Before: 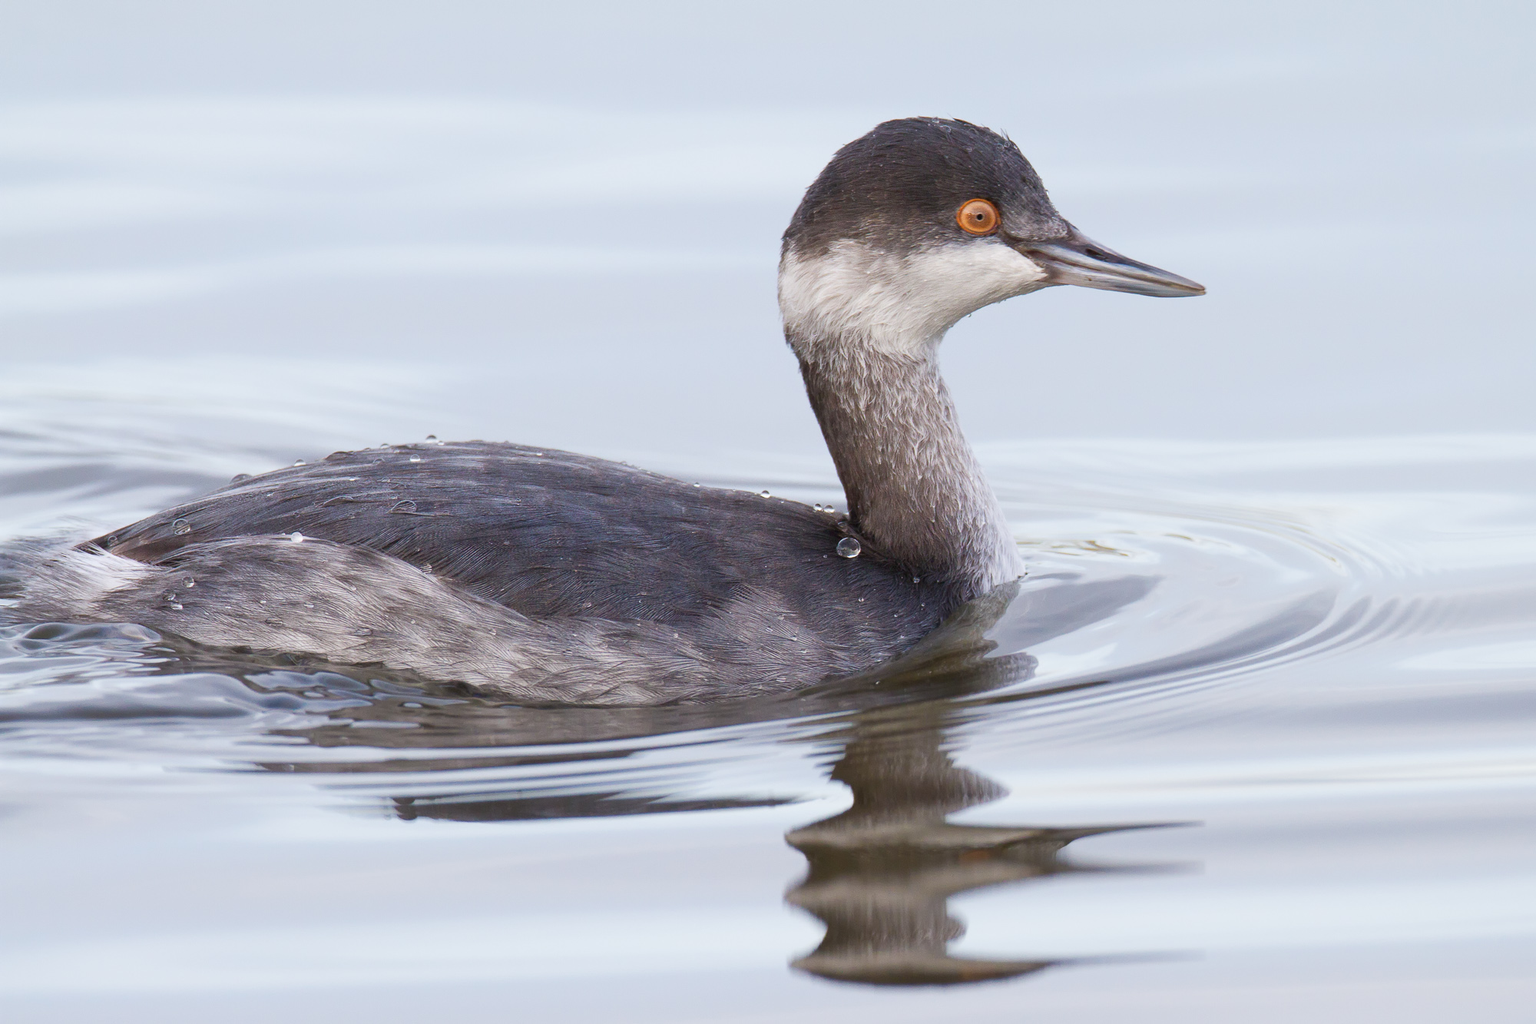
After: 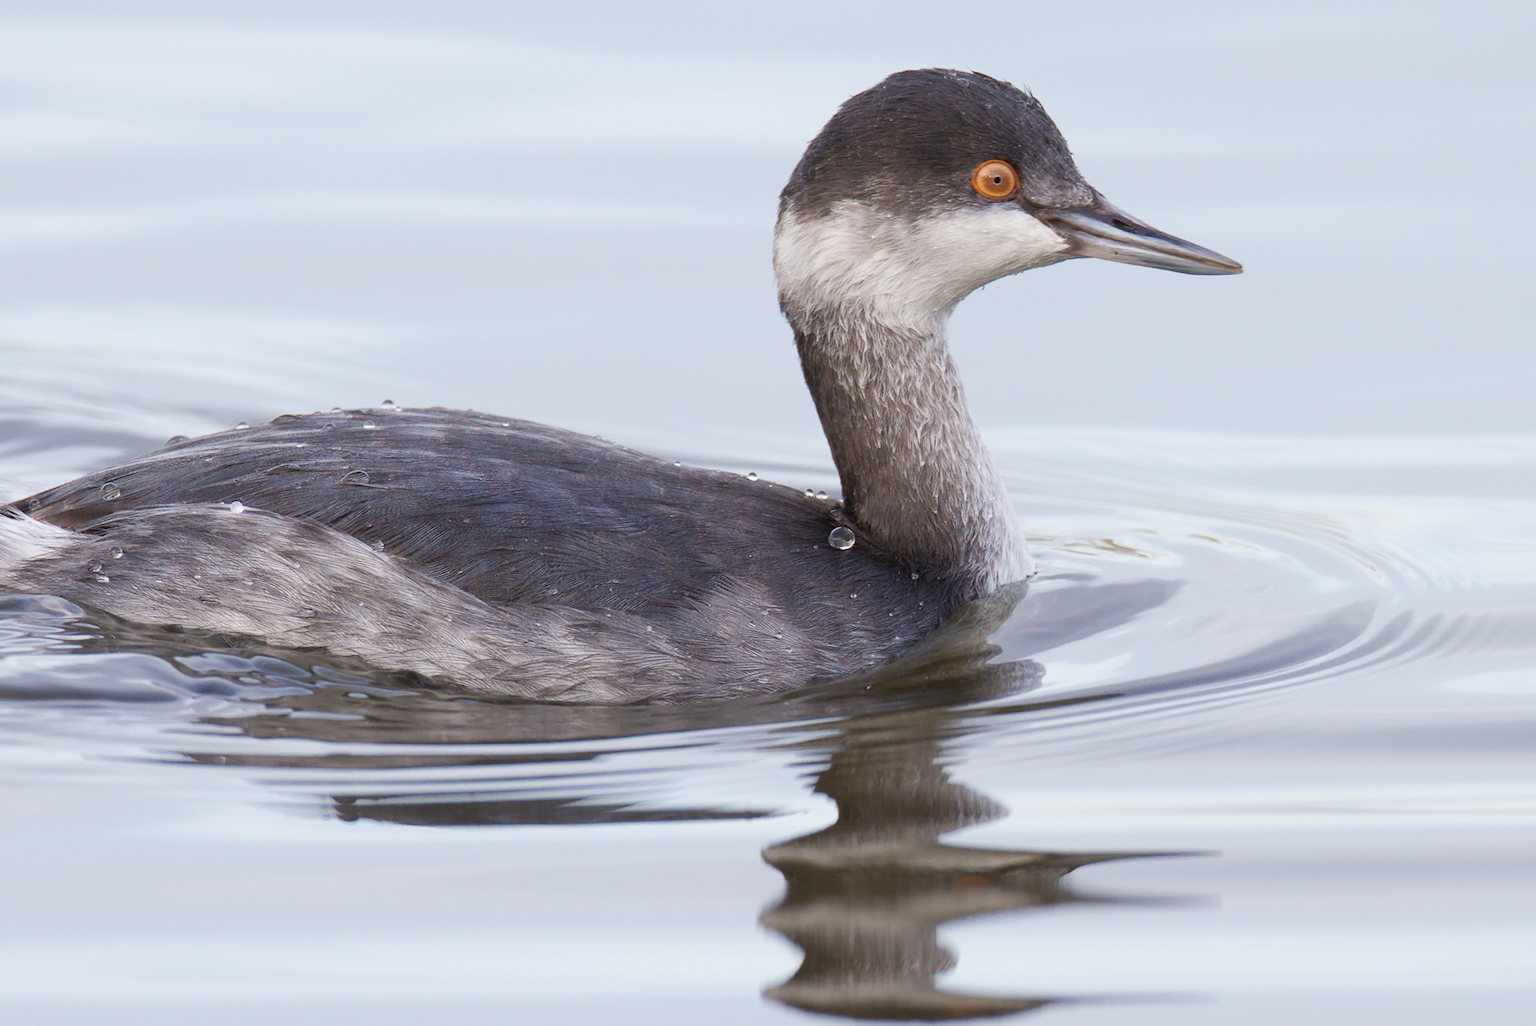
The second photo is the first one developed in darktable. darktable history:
crop and rotate: angle -1.86°, left 3.132%, top 3.805%, right 1.368%, bottom 0.42%
